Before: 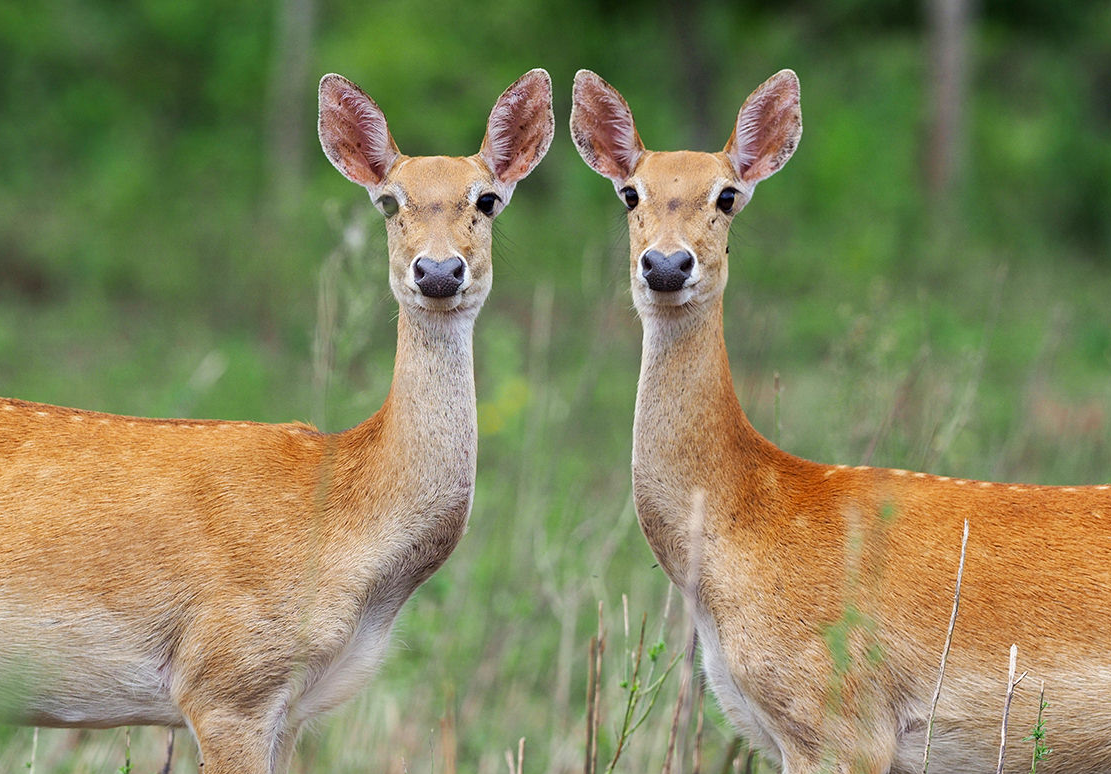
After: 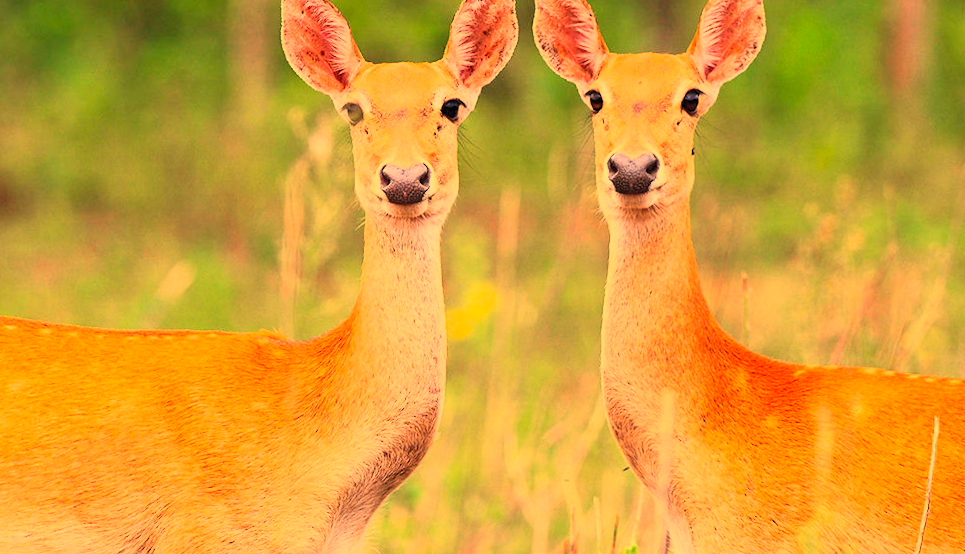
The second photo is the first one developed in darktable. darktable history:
contrast brightness saturation: contrast 0.24, brightness 0.26, saturation 0.39
rotate and perspective: rotation -1°, crop left 0.011, crop right 0.989, crop top 0.025, crop bottom 0.975
crop and rotate: left 2.425%, top 11.305%, right 9.6%, bottom 15.08%
white balance: red 1.467, blue 0.684
